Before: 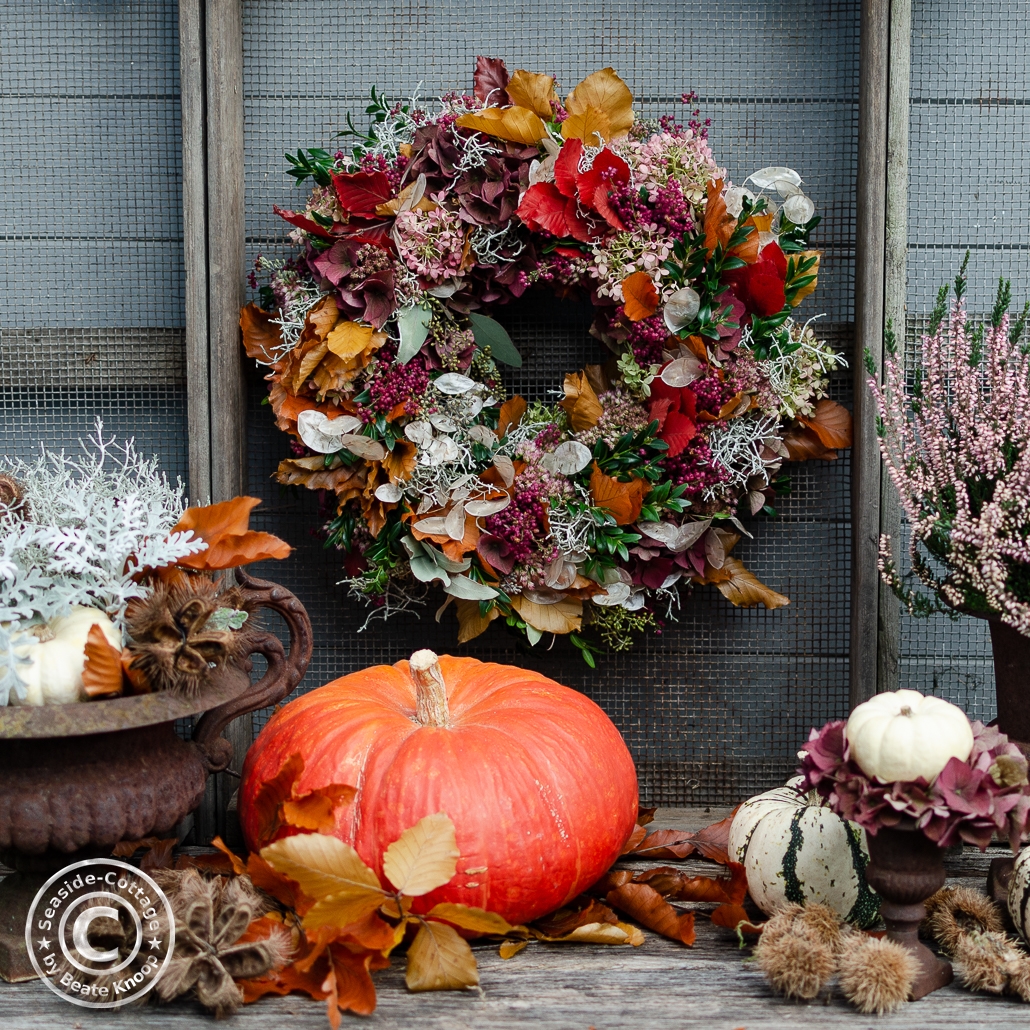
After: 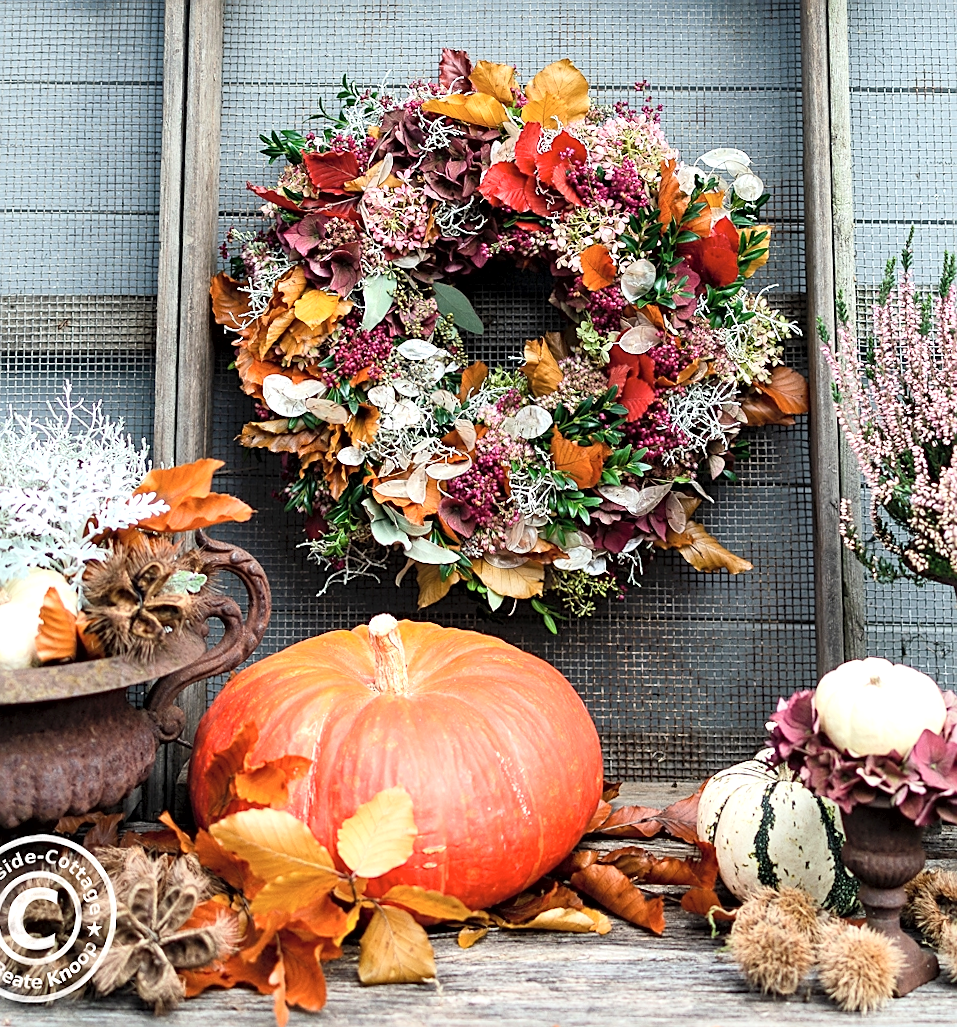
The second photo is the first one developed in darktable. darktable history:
contrast brightness saturation: contrast 0.14, brightness 0.21
sharpen: on, module defaults
exposure: black level correction 0.001, exposure 0.675 EV, compensate highlight preservation false
rotate and perspective: rotation 0.215°, lens shift (vertical) -0.139, crop left 0.069, crop right 0.939, crop top 0.002, crop bottom 0.996
